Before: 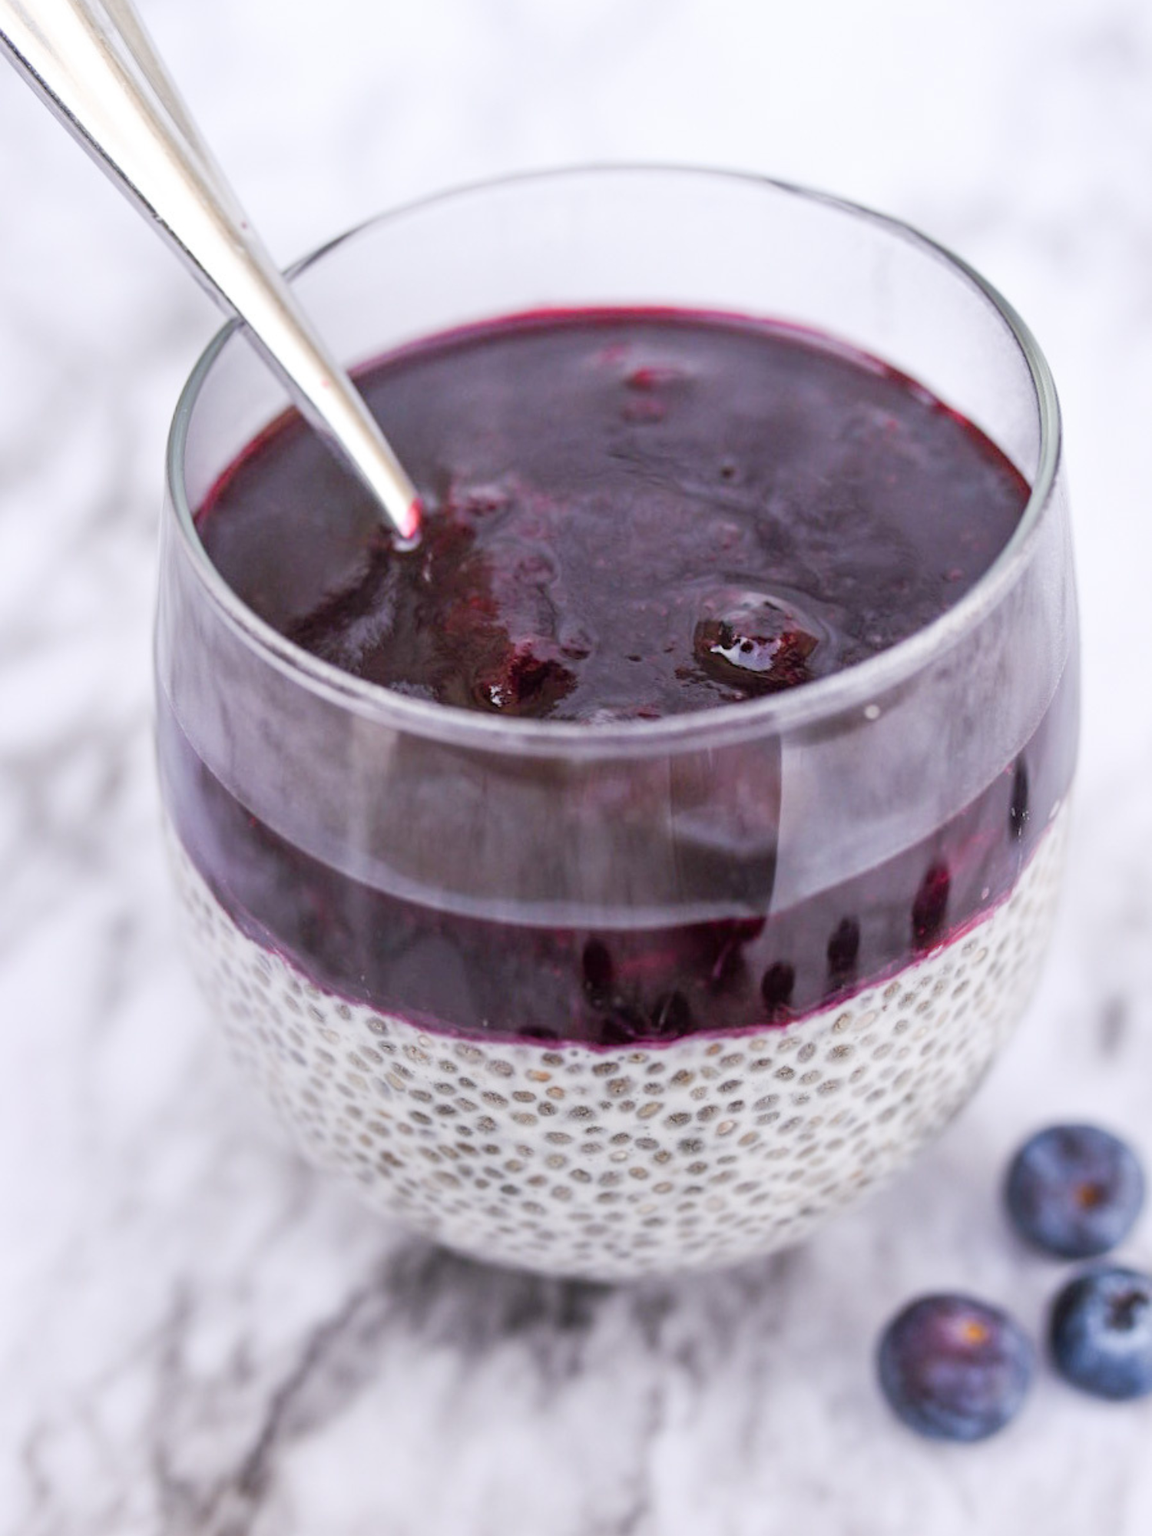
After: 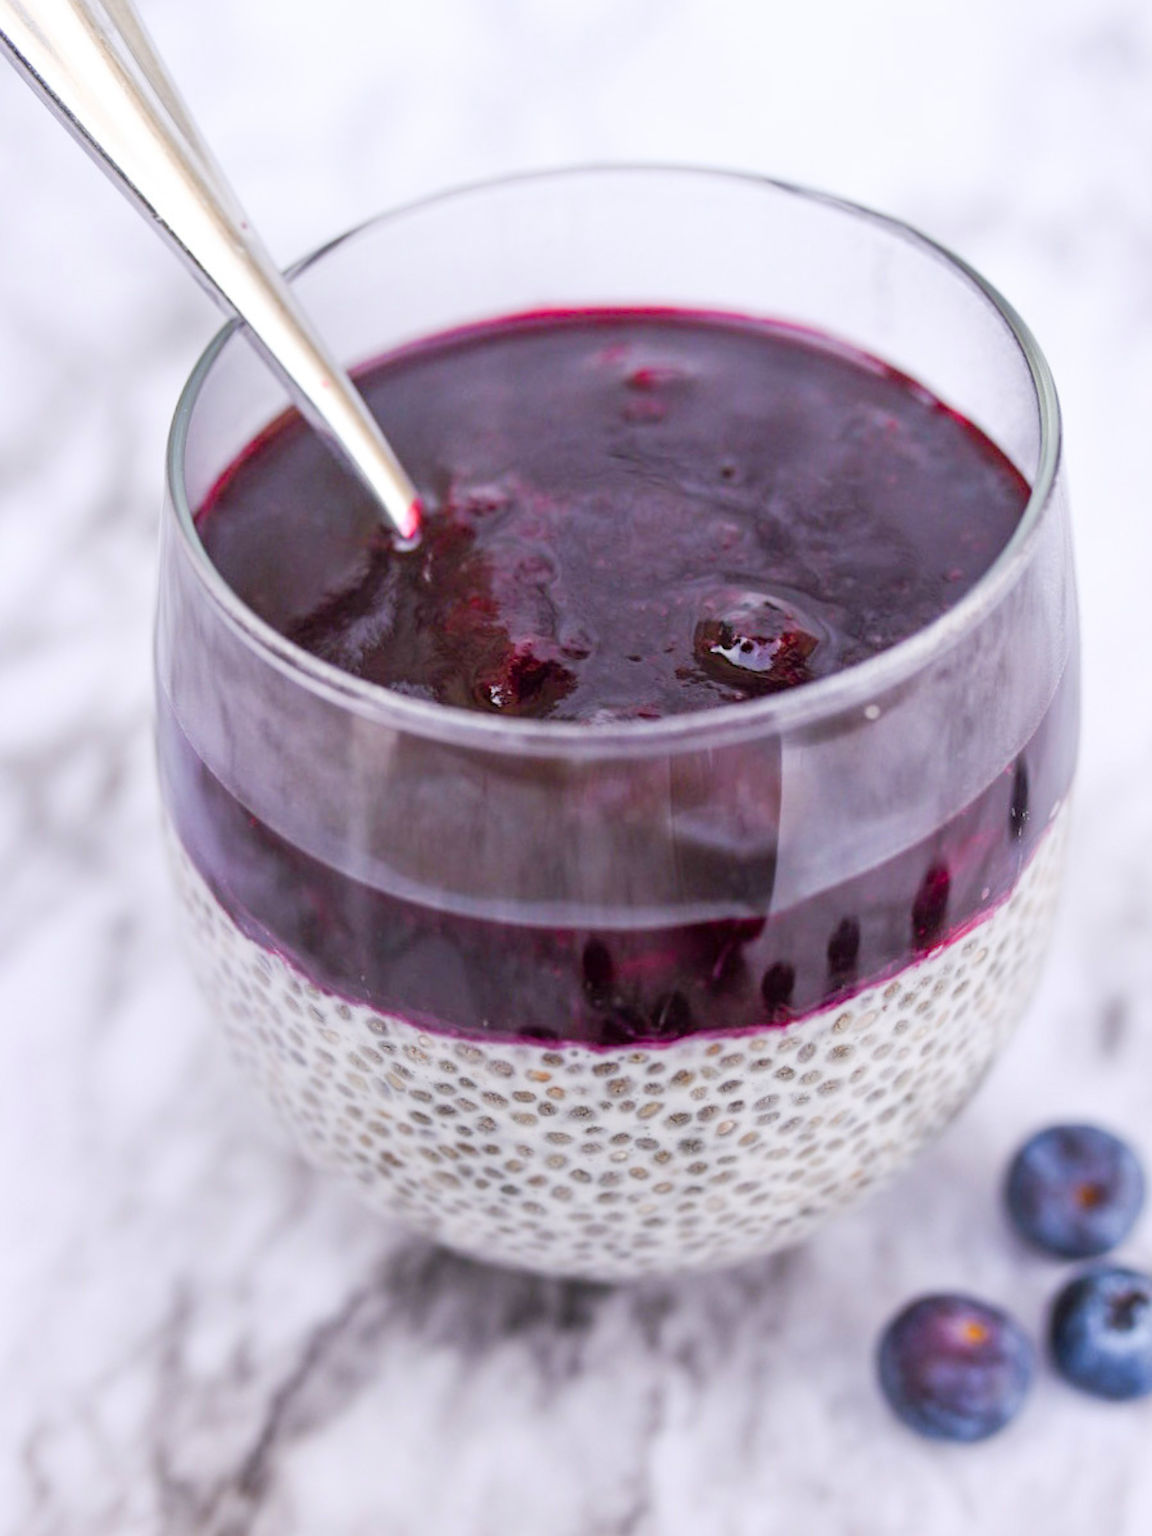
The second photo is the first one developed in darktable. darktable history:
color balance rgb: perceptual saturation grading › global saturation 29.868%
